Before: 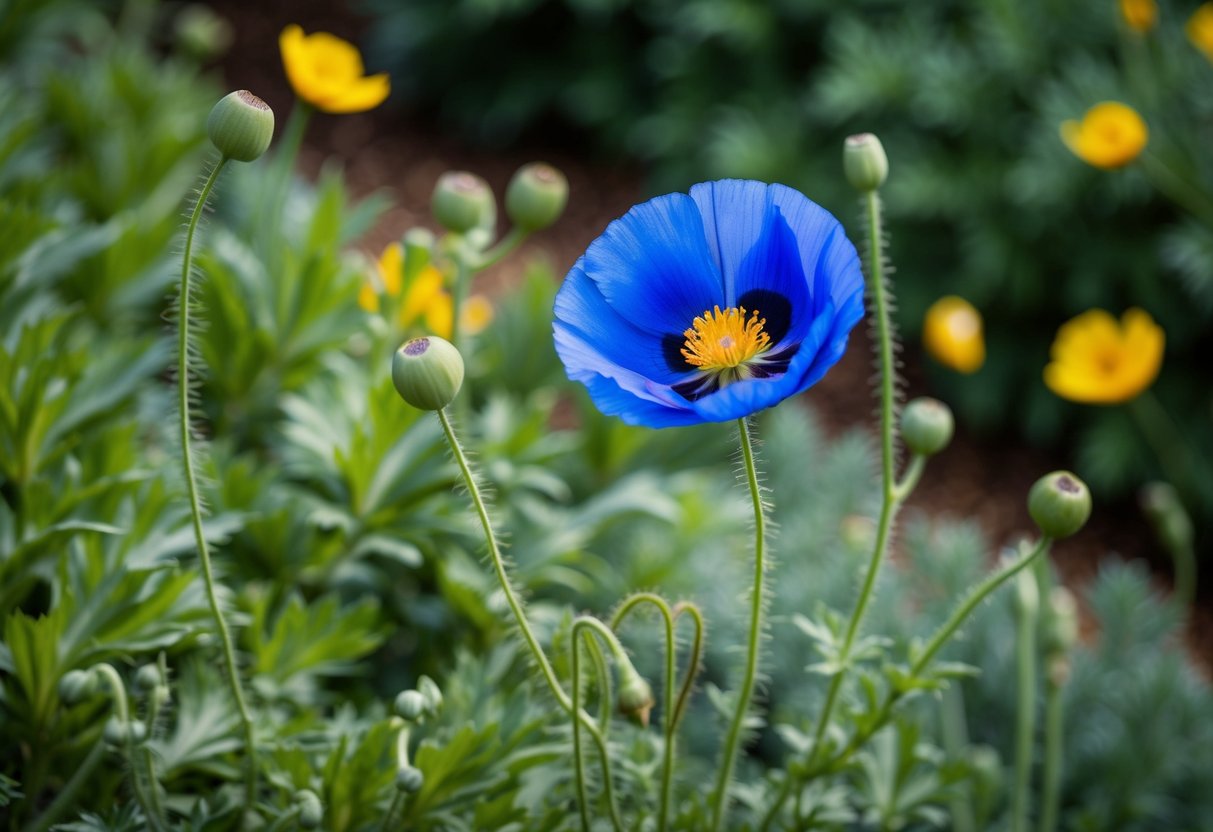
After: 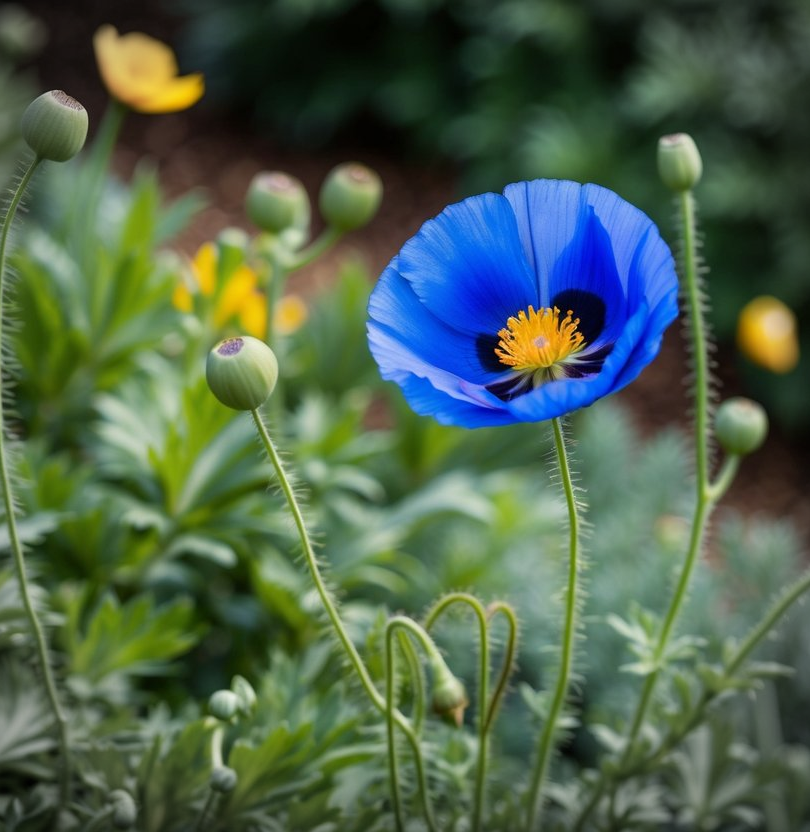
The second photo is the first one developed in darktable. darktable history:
crop: left 15.381%, right 17.776%
vignetting: fall-off start 88%, fall-off radius 23.96%, brightness -0.216, center (-0.032, -0.05)
